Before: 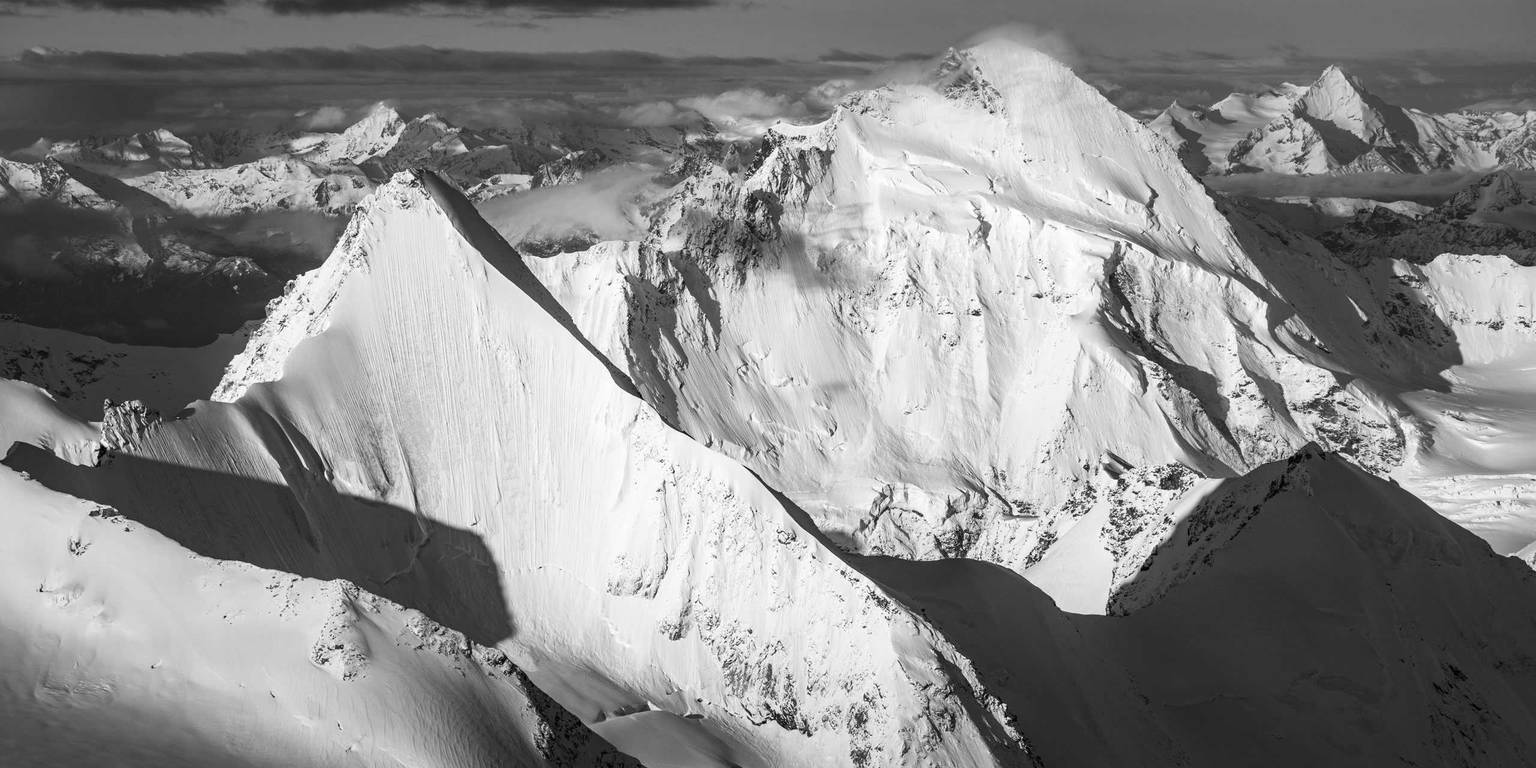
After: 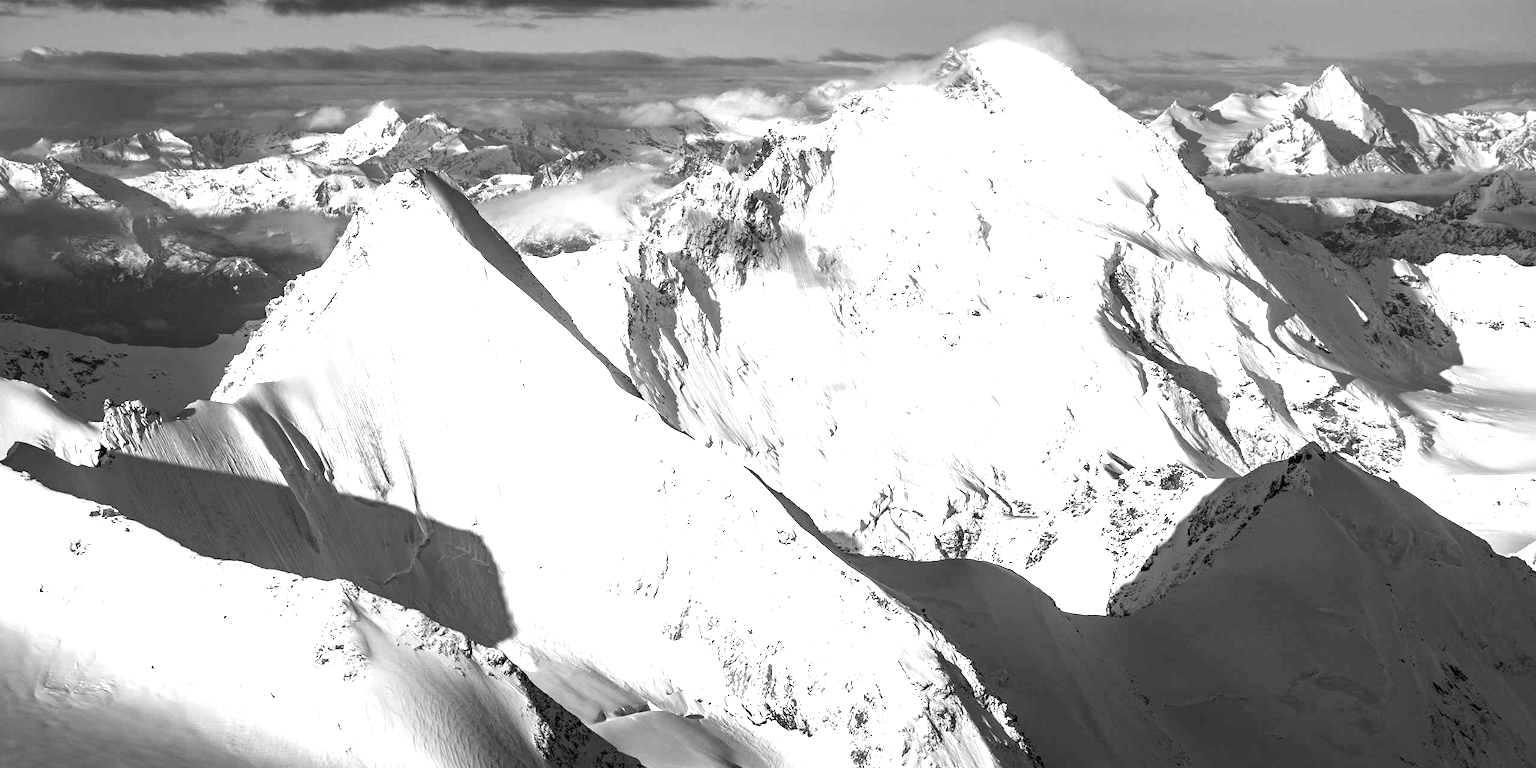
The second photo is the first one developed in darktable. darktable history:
color zones: curves: ch1 [(0, 0.831) (0.08, 0.771) (0.157, 0.268) (0.241, 0.207) (0.562, -0.005) (0.714, -0.013) (0.876, 0.01) (1, 0.831)]
exposure: exposure 1.202 EV, compensate highlight preservation false
